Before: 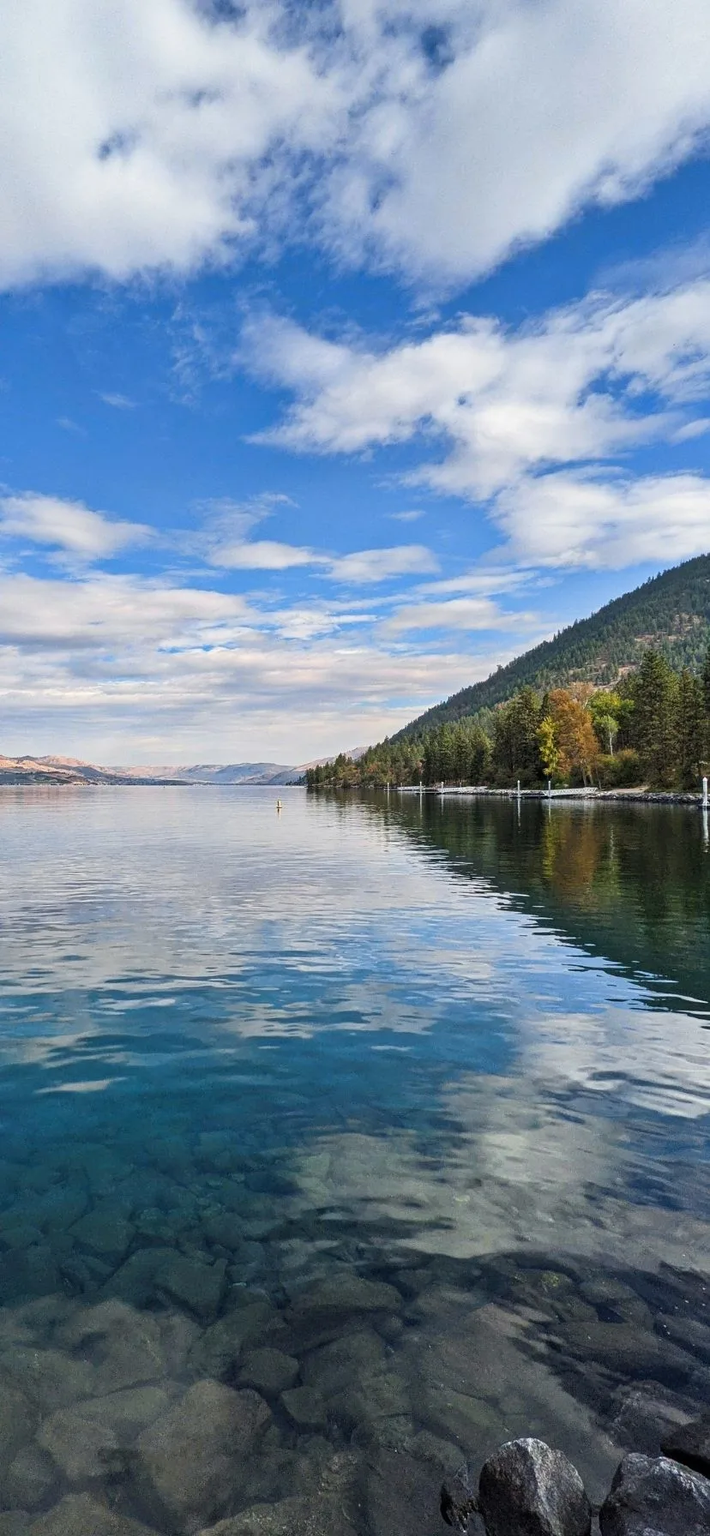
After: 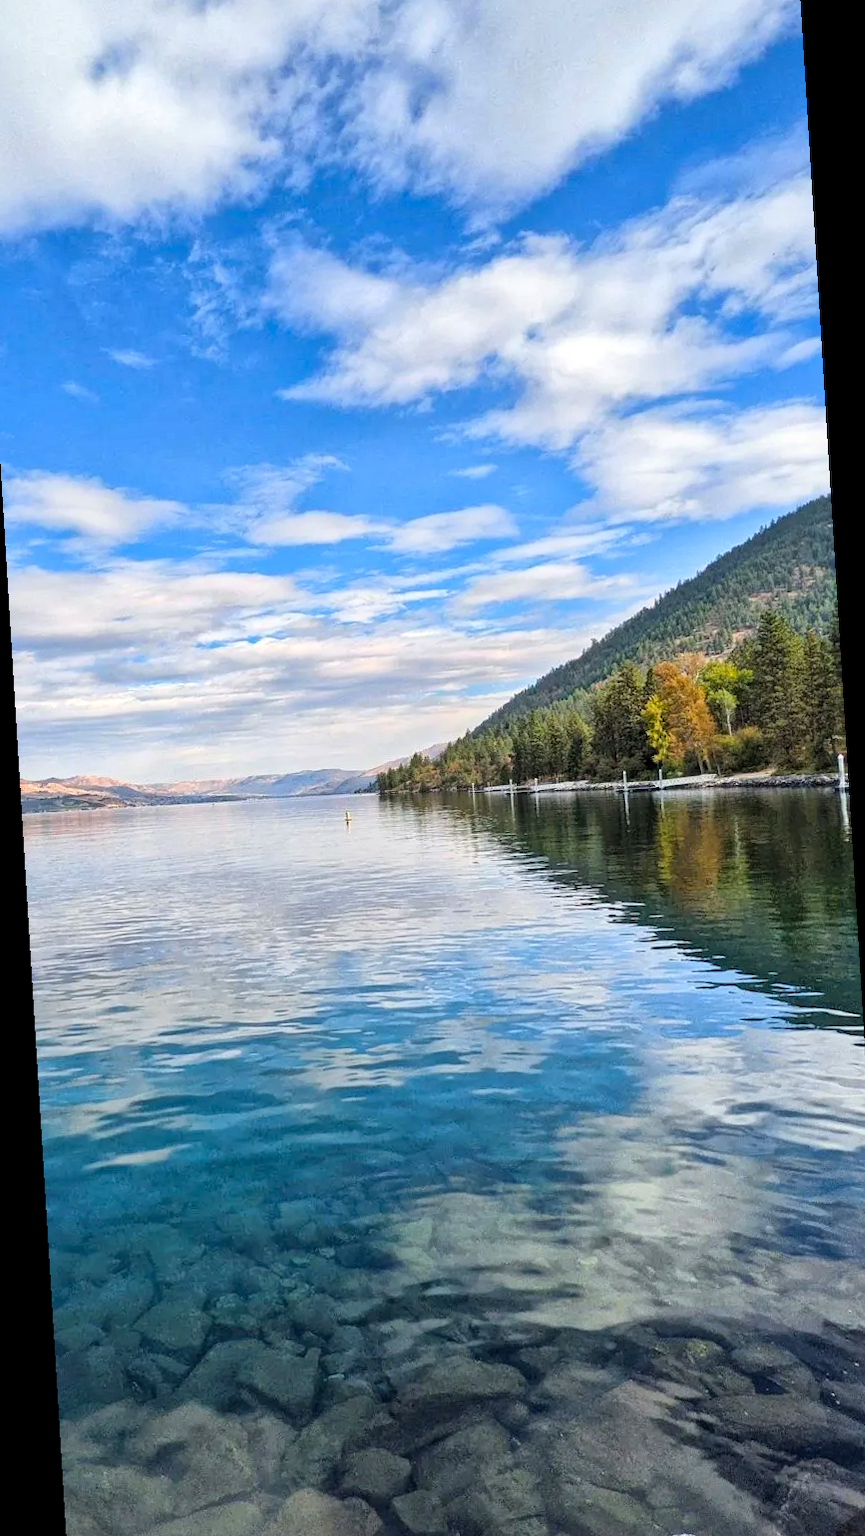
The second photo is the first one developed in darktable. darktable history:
color balance rgb: perceptual saturation grading › global saturation 25%, global vibrance 10%
global tonemap: drago (1, 100), detail 1
rotate and perspective: rotation -3.52°, crop left 0.036, crop right 0.964, crop top 0.081, crop bottom 0.919
